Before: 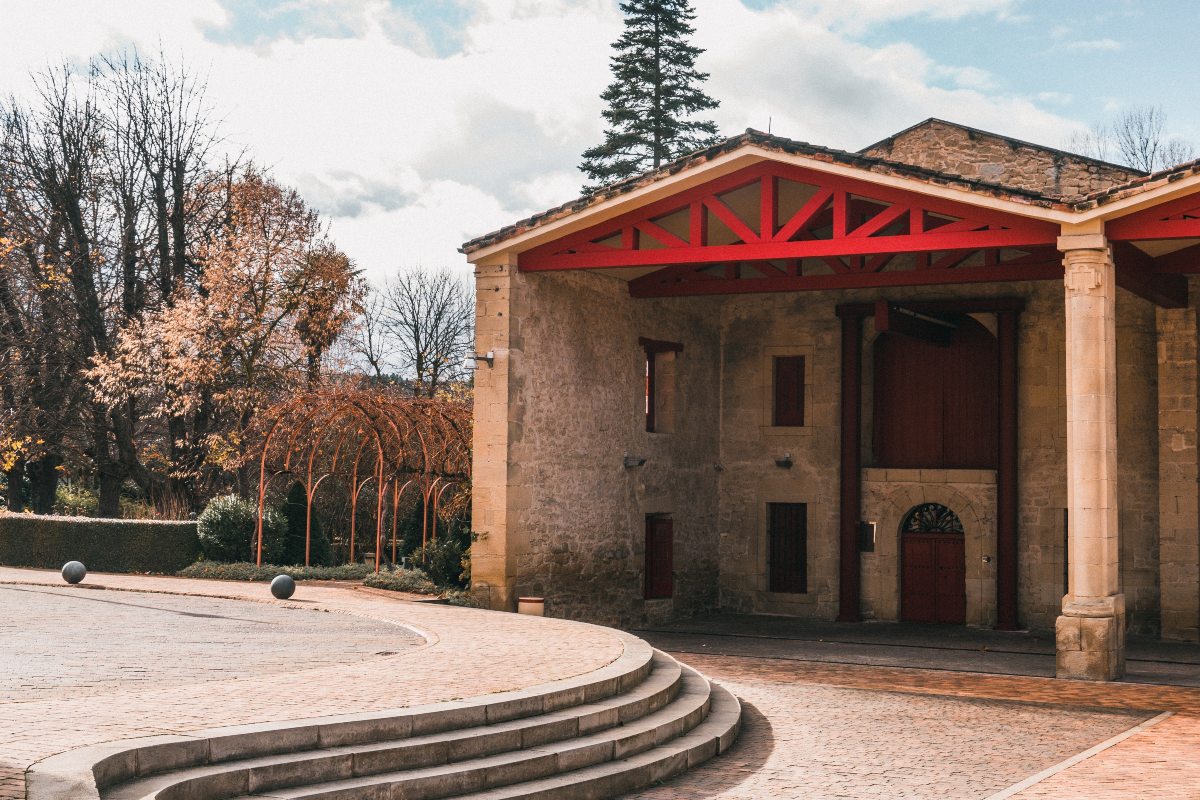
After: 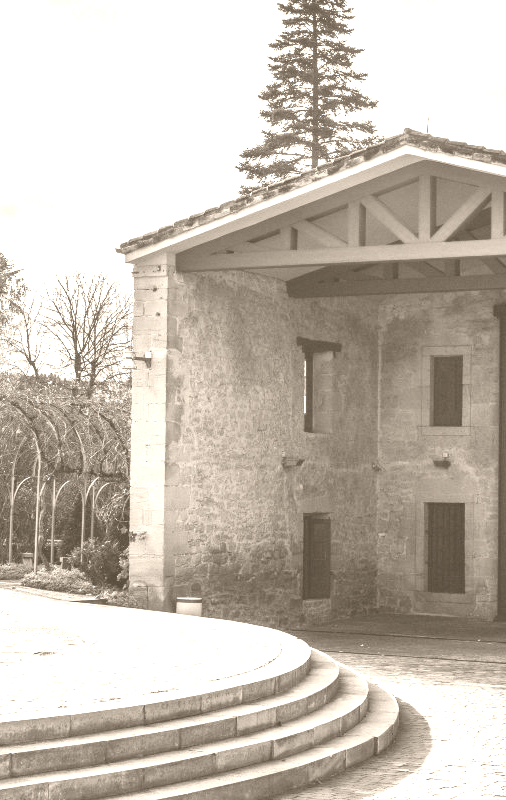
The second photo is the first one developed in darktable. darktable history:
colorize: hue 34.49°, saturation 35.33%, source mix 100%, version 1
shadows and highlights: shadows 49, highlights -41, soften with gaussian
crop: left 28.583%, right 29.231%
